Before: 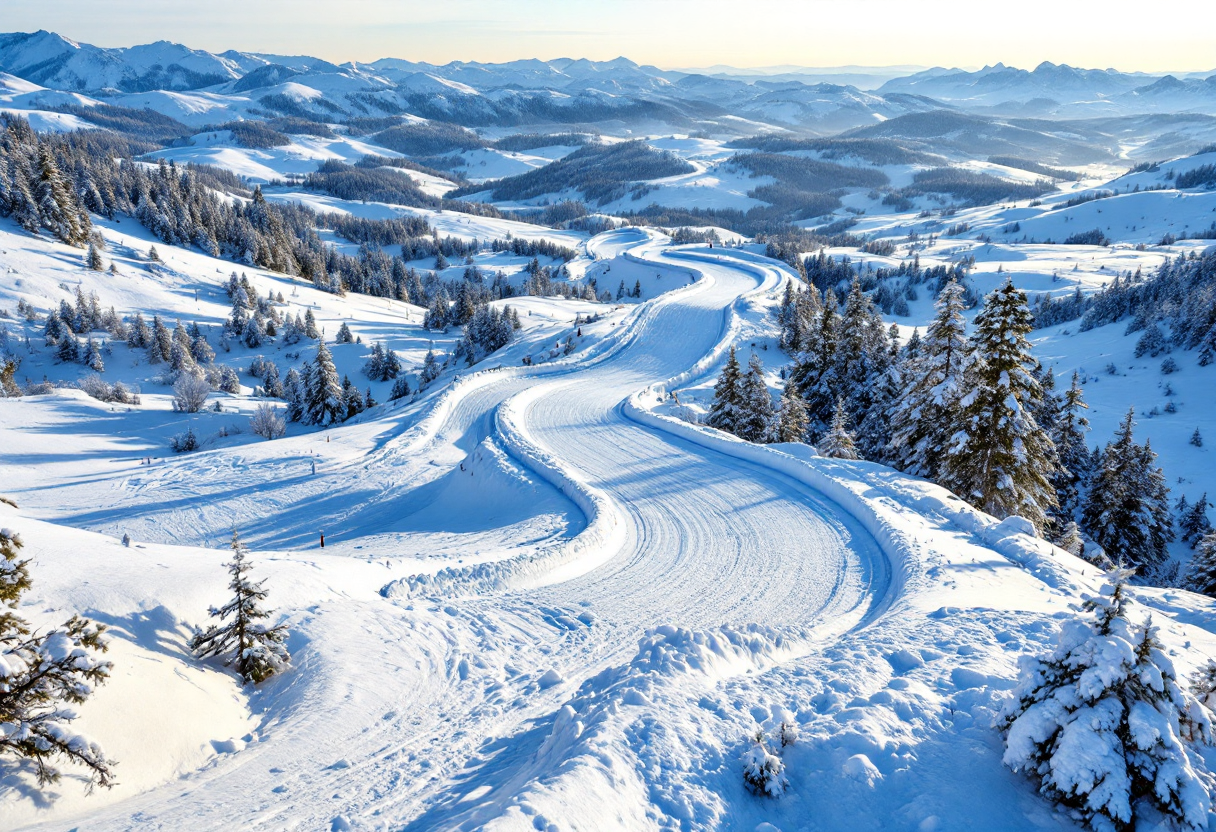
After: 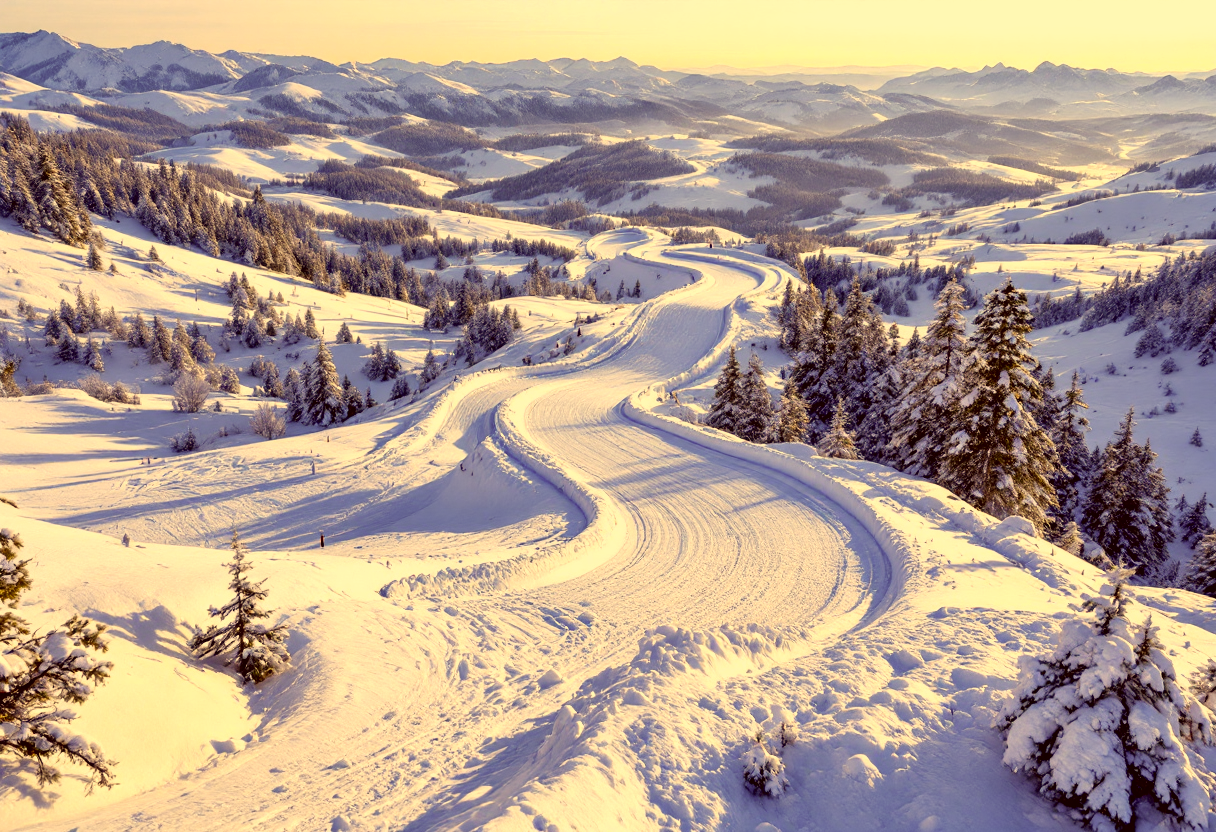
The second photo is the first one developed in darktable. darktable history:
color correction: highlights a* 9.69, highlights b* 39.31, shadows a* 14.43, shadows b* 3.31
exposure: black level correction 0.004, exposure 0.016 EV, compensate exposure bias true, compensate highlight preservation false
